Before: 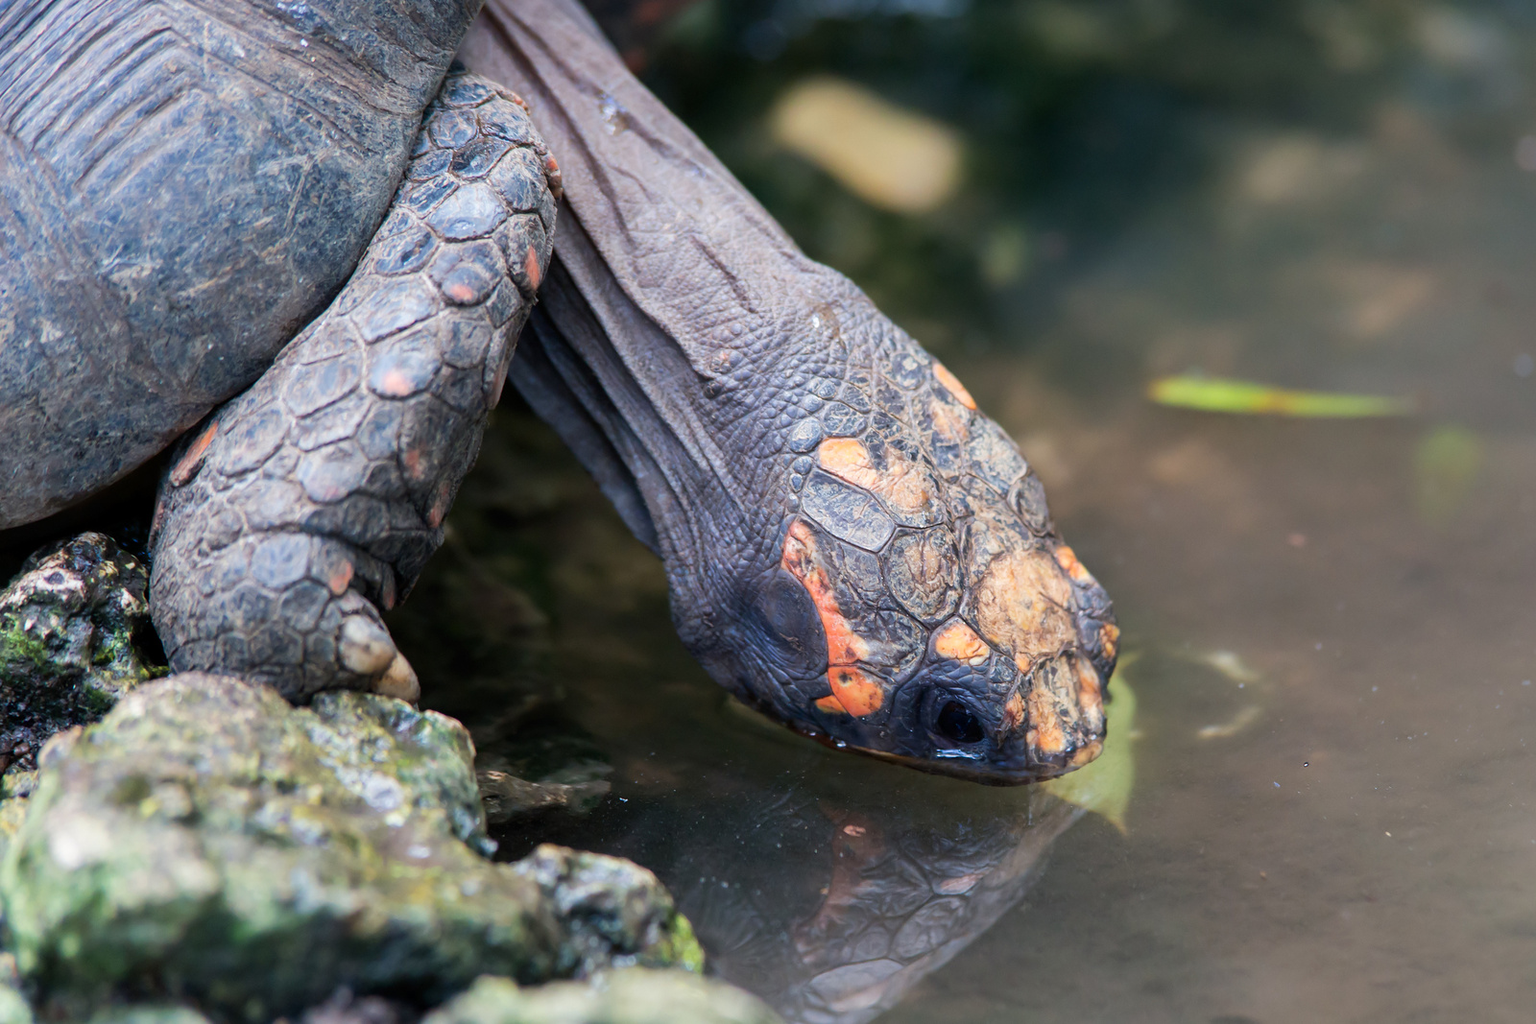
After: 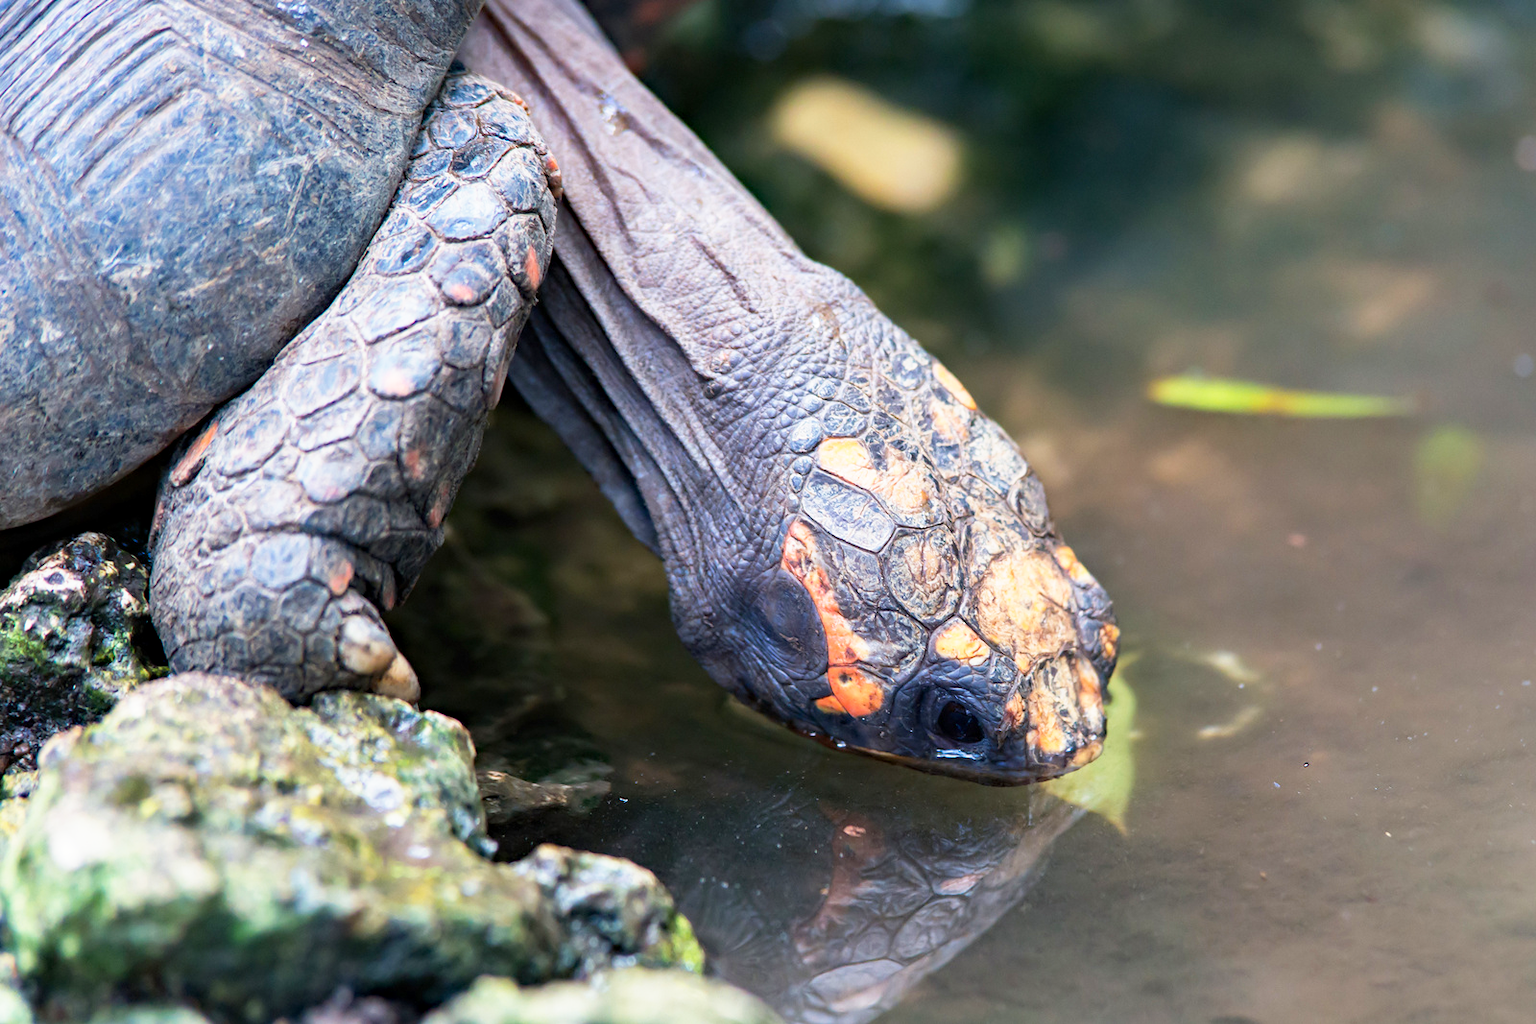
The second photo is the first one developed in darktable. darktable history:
haze removal: adaptive false
base curve: curves: ch0 [(0, 0) (0.557, 0.834) (1, 1)], preserve colors none
